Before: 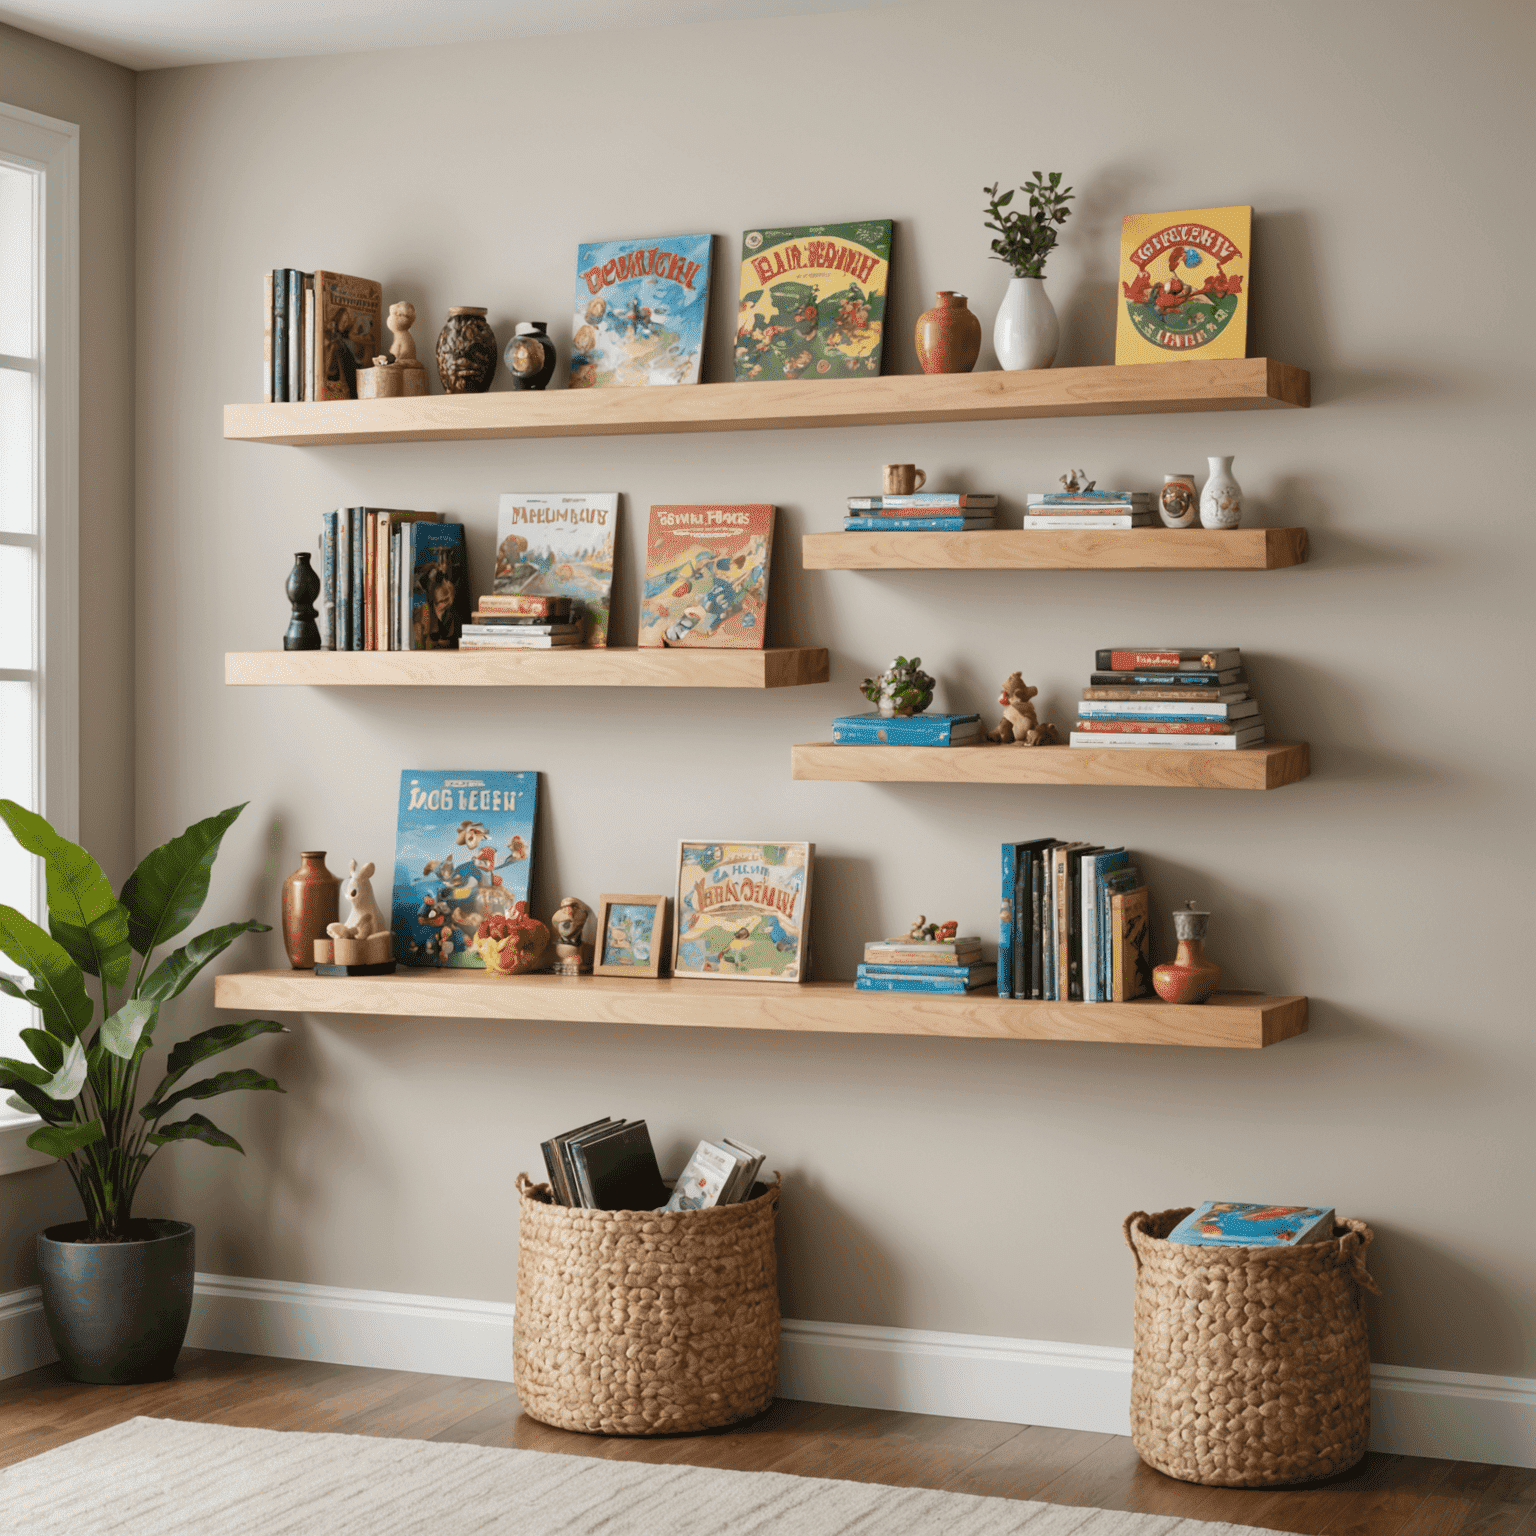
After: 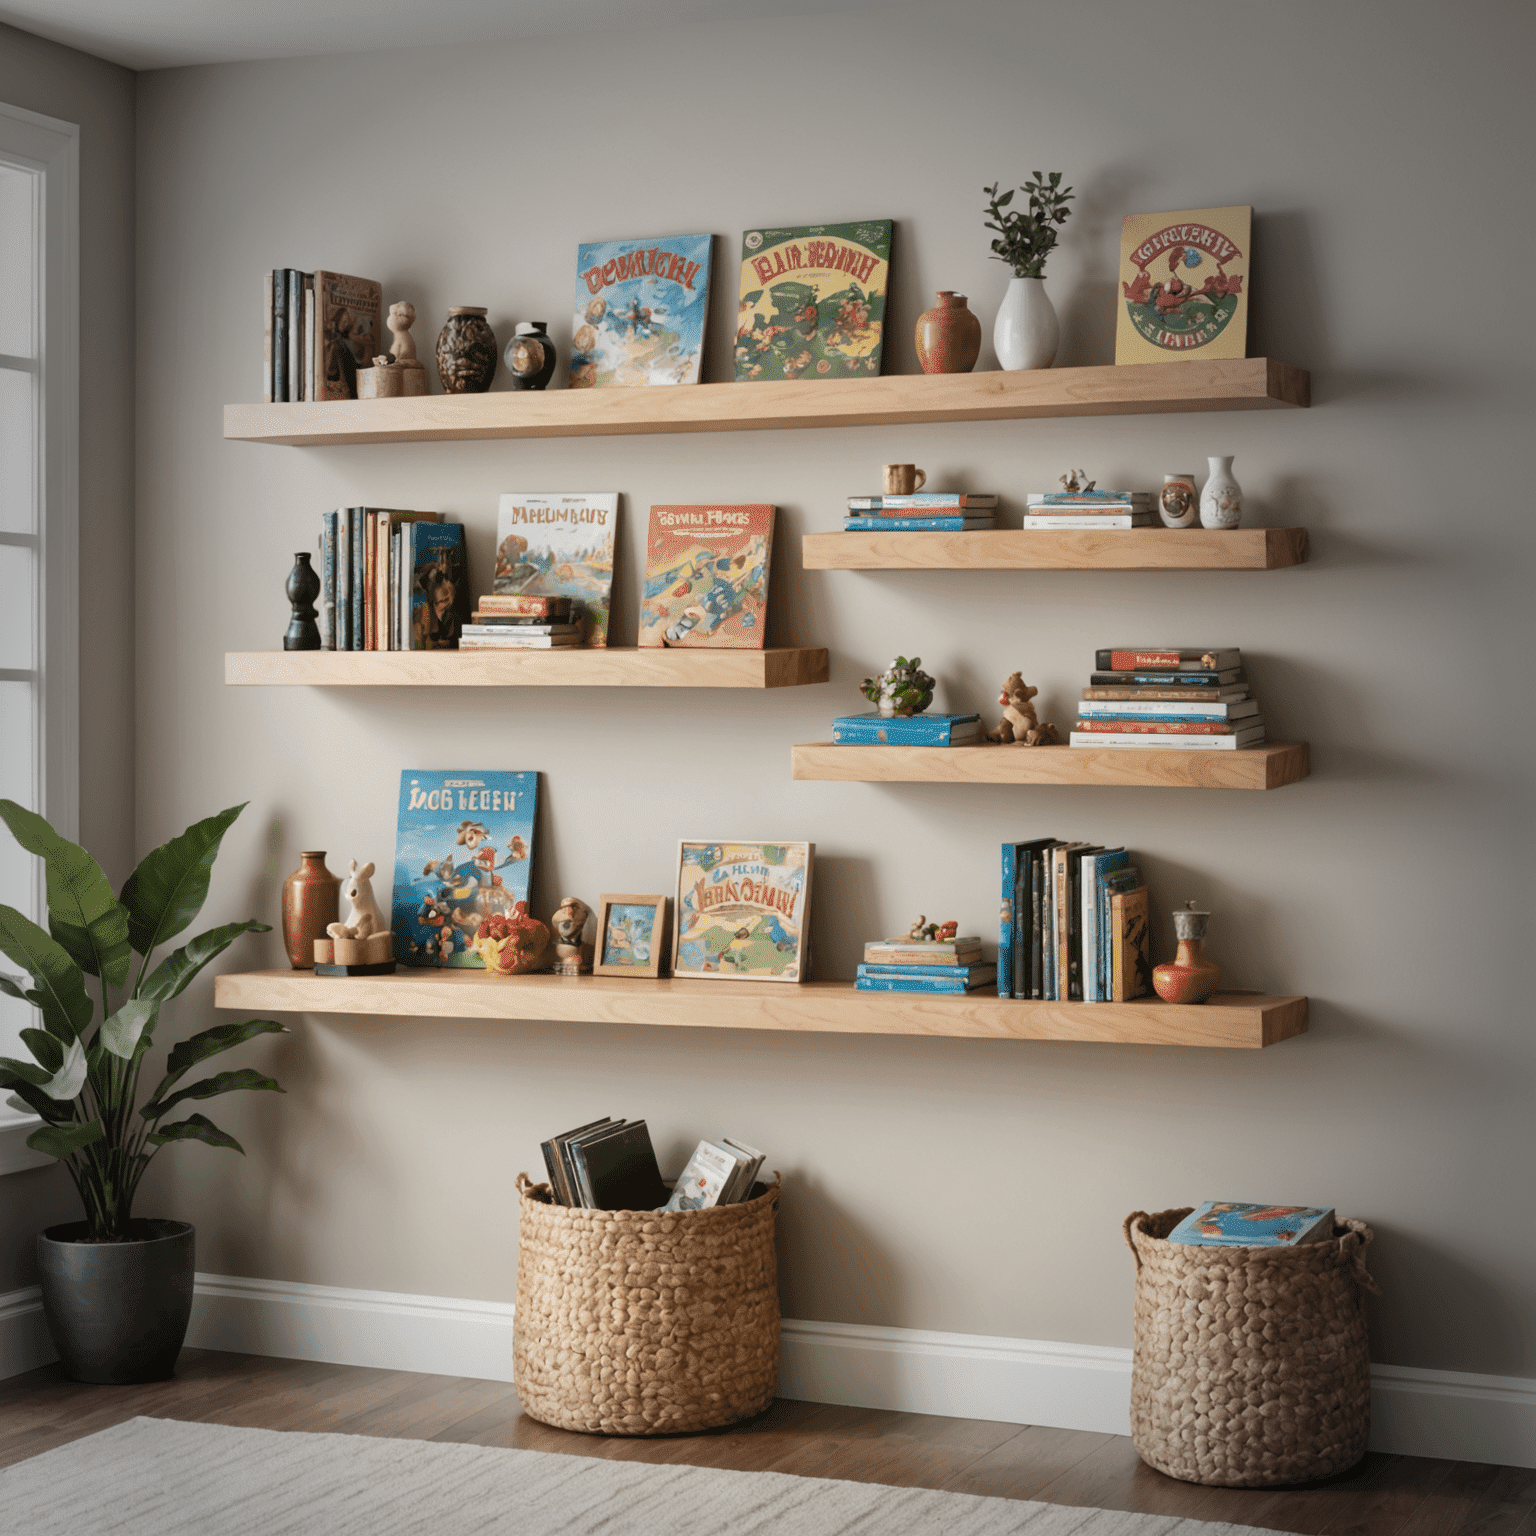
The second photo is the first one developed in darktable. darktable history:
vignetting: fall-off start 64.63%, center (-0.034, 0.148), width/height ratio 0.881
